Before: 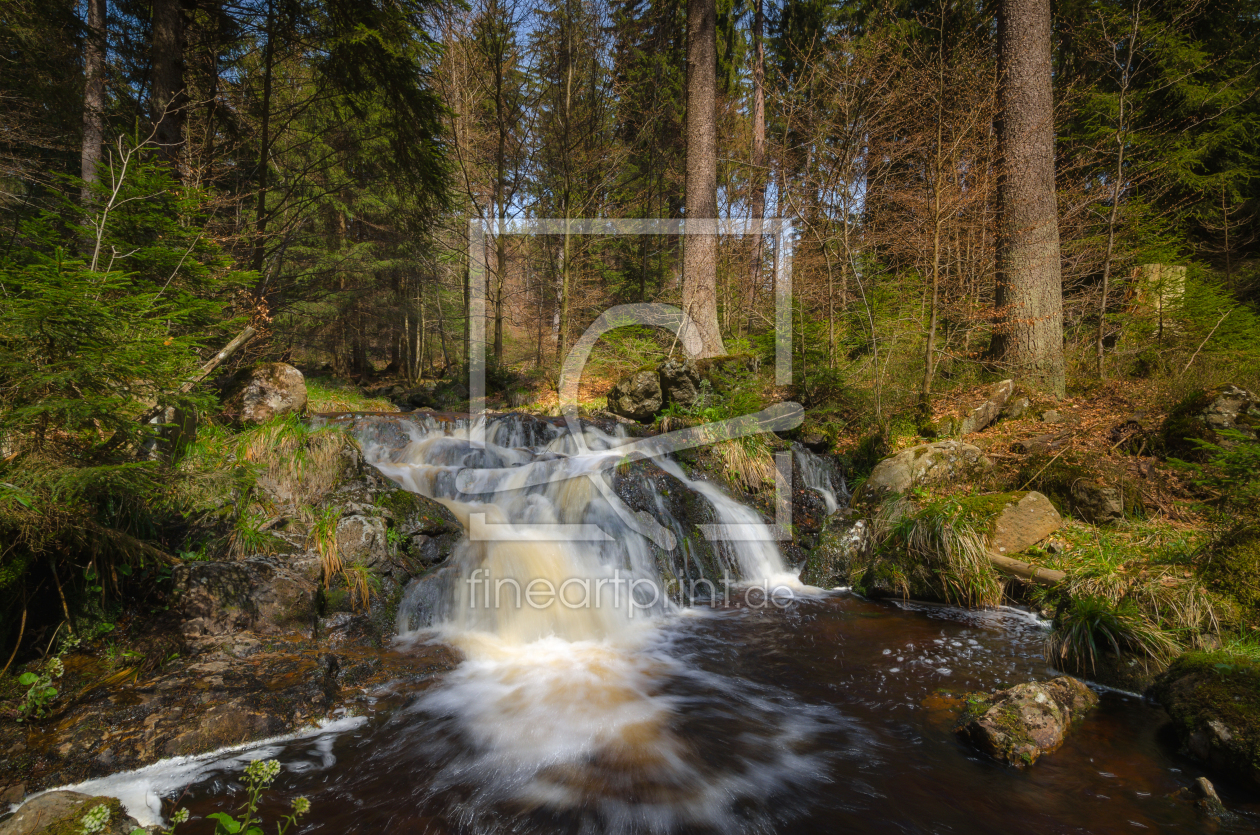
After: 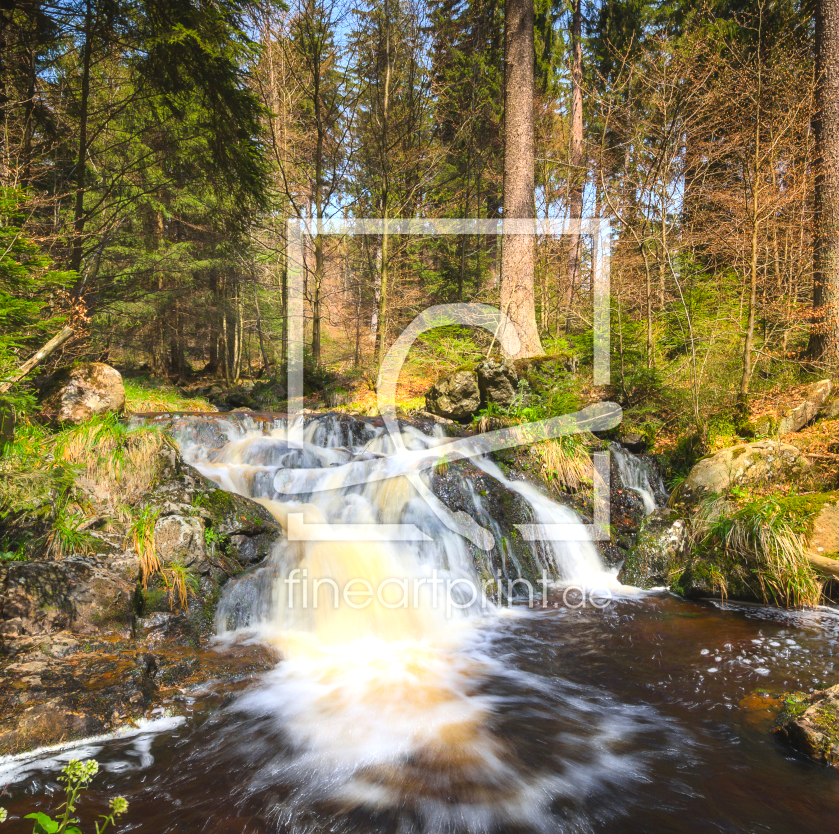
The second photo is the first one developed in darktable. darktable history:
crop and rotate: left 14.457%, right 18.877%
exposure: black level correction 0, exposure 0.699 EV, compensate highlight preservation false
contrast brightness saturation: contrast 0.196, brightness 0.166, saturation 0.216
